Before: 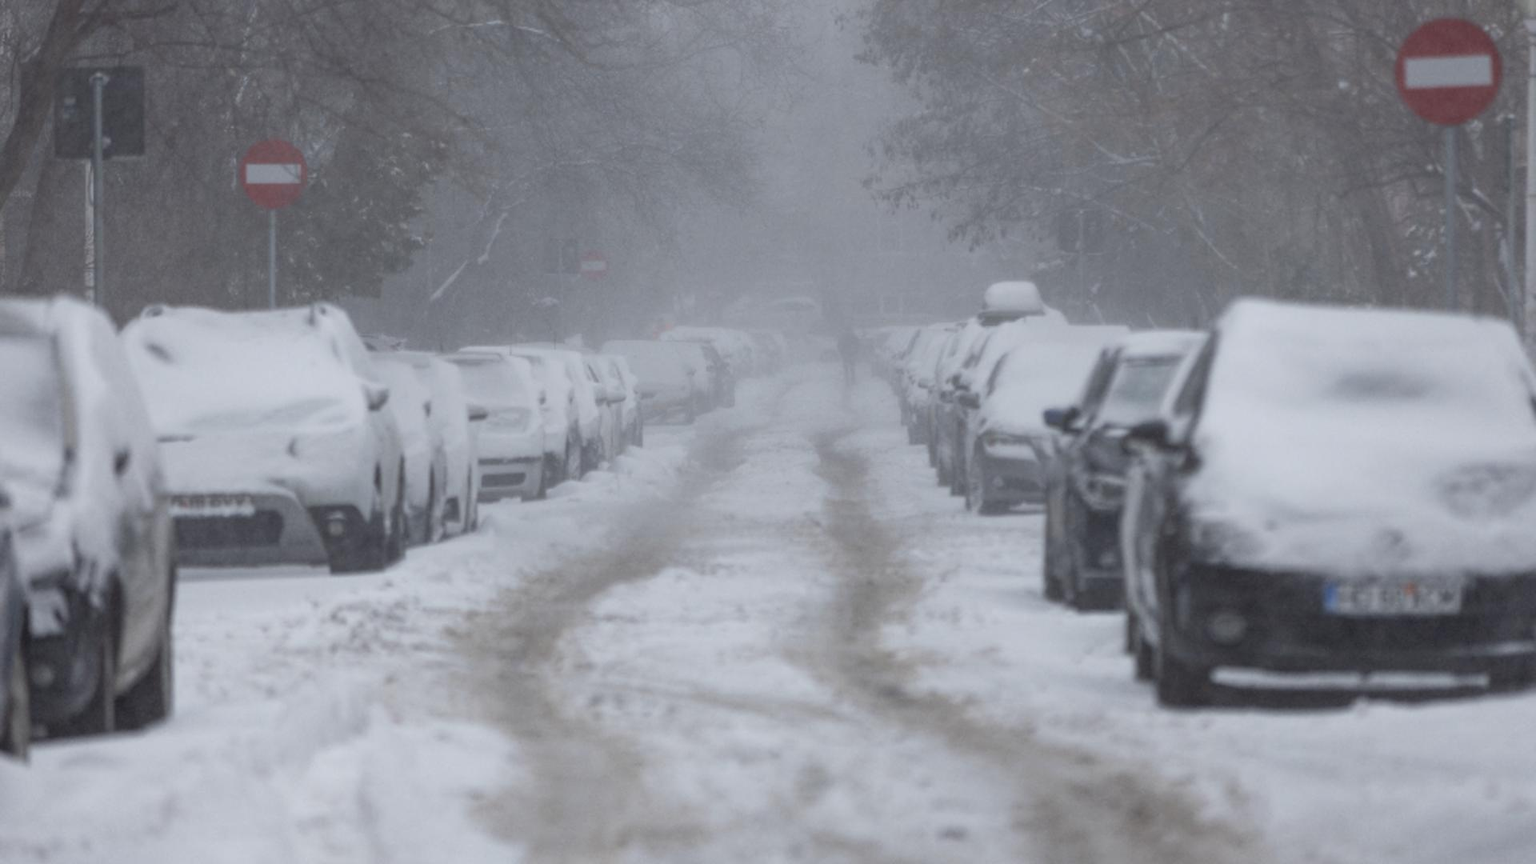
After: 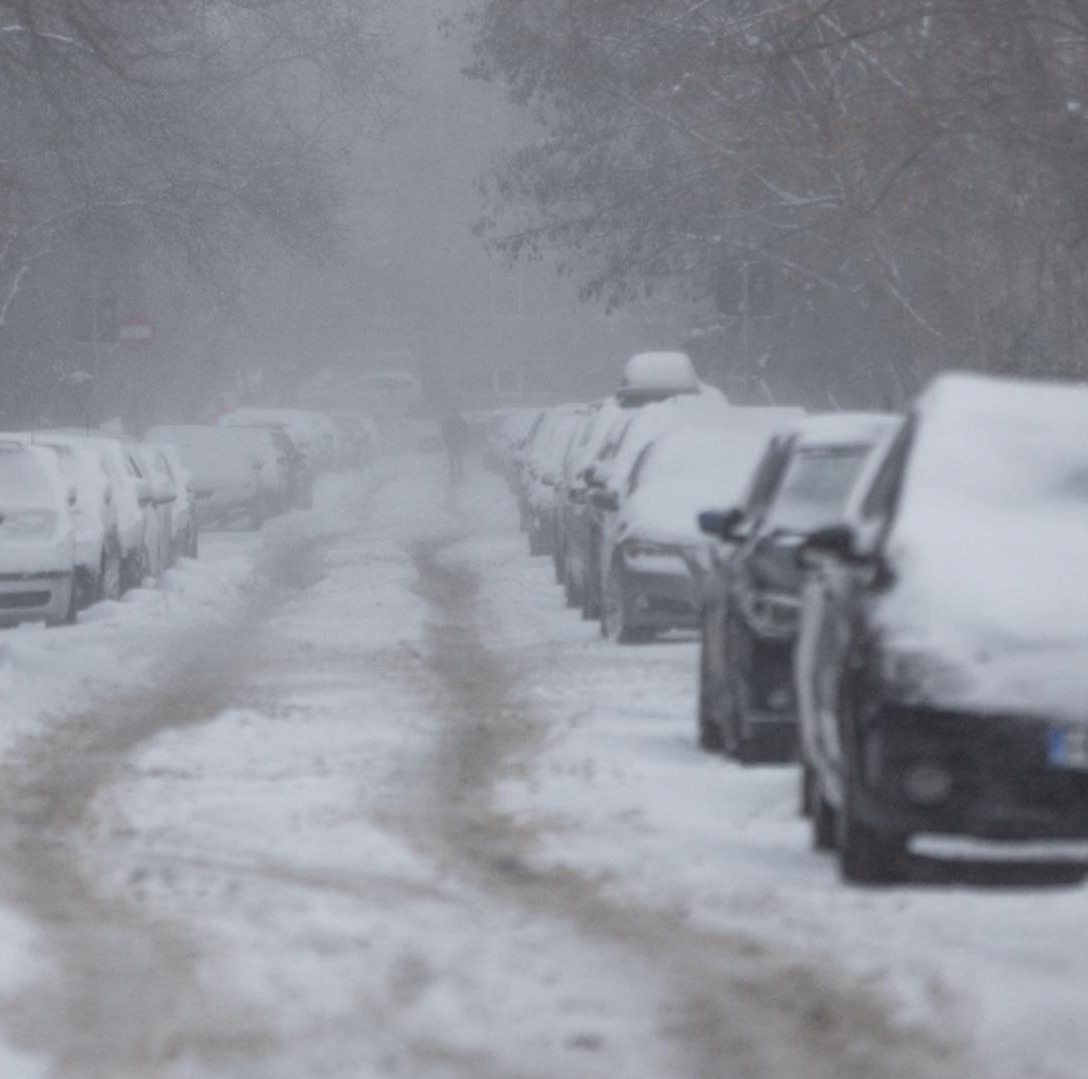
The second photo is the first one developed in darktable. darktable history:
crop: left 31.582%, top 0.014%, right 11.732%
